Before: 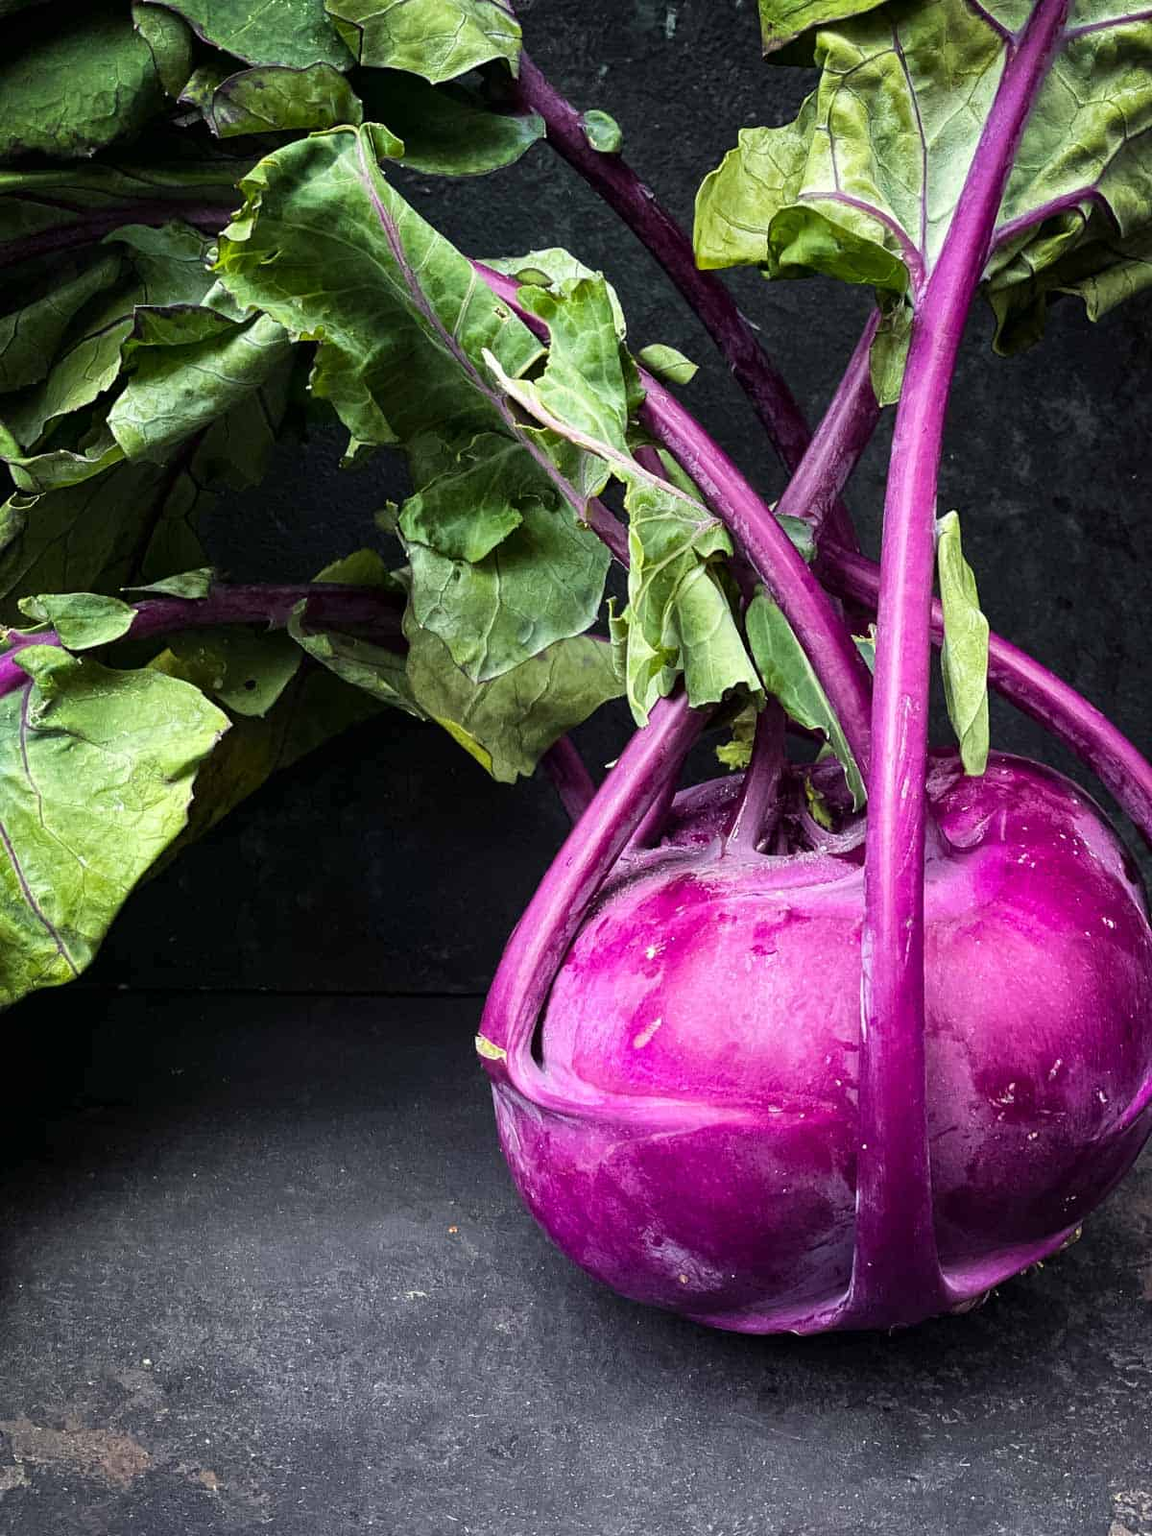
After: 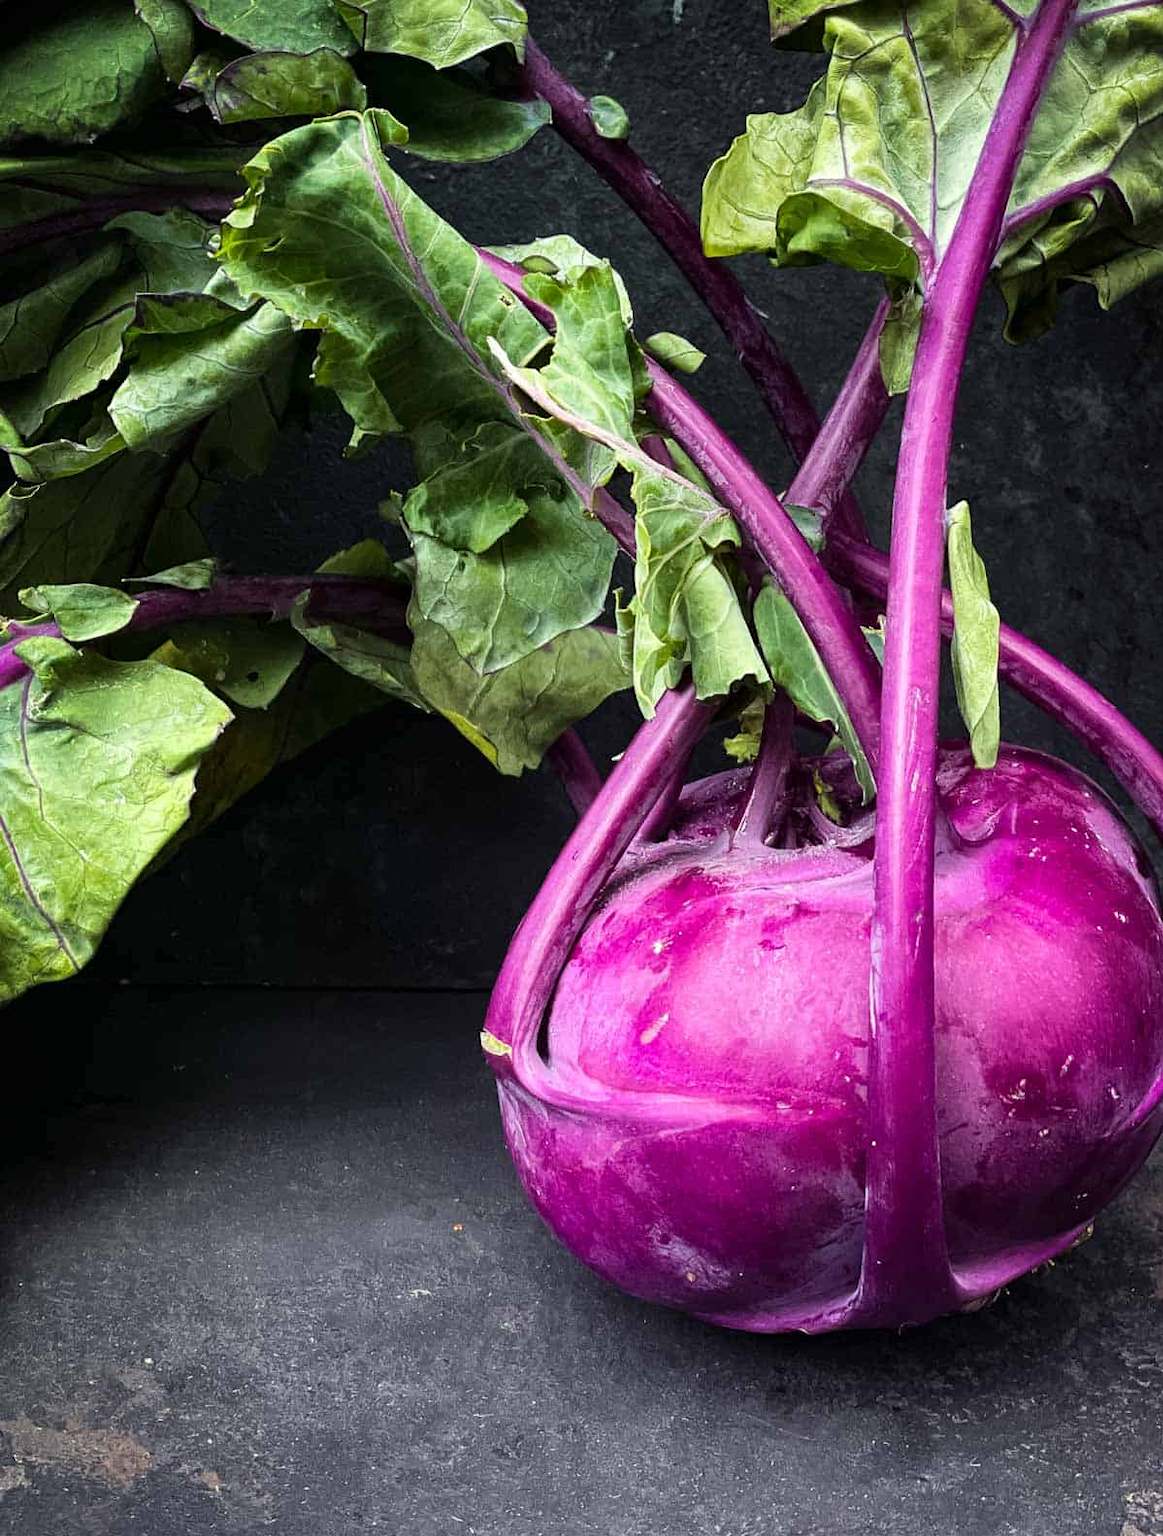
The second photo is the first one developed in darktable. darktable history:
crop: top 1.049%, right 0.001%
tone equalizer: -7 EV 0.13 EV, smoothing diameter 25%, edges refinement/feathering 10, preserve details guided filter
